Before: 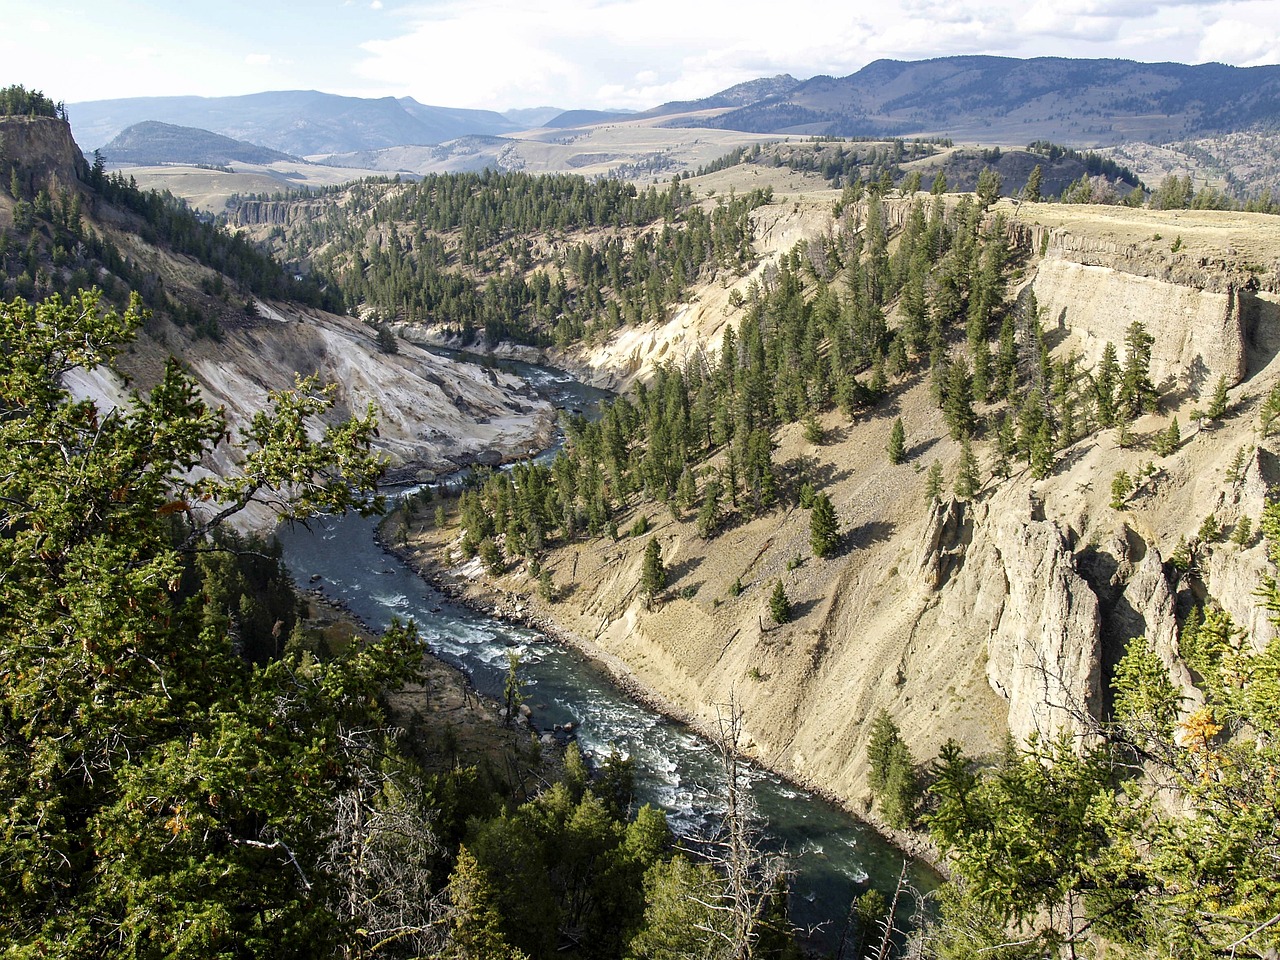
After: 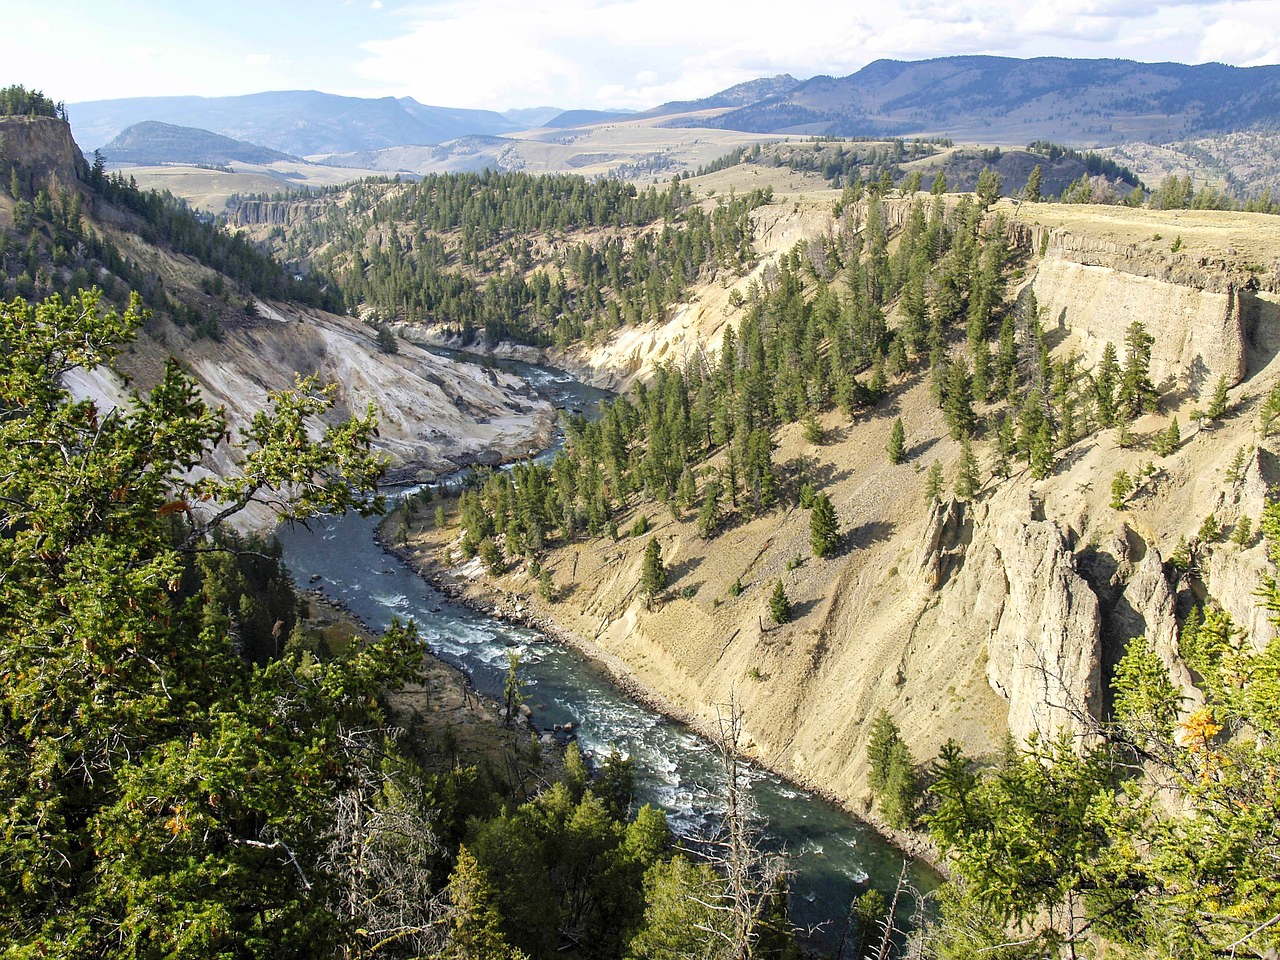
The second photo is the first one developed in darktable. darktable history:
contrast brightness saturation: brightness 0.09, saturation 0.19
